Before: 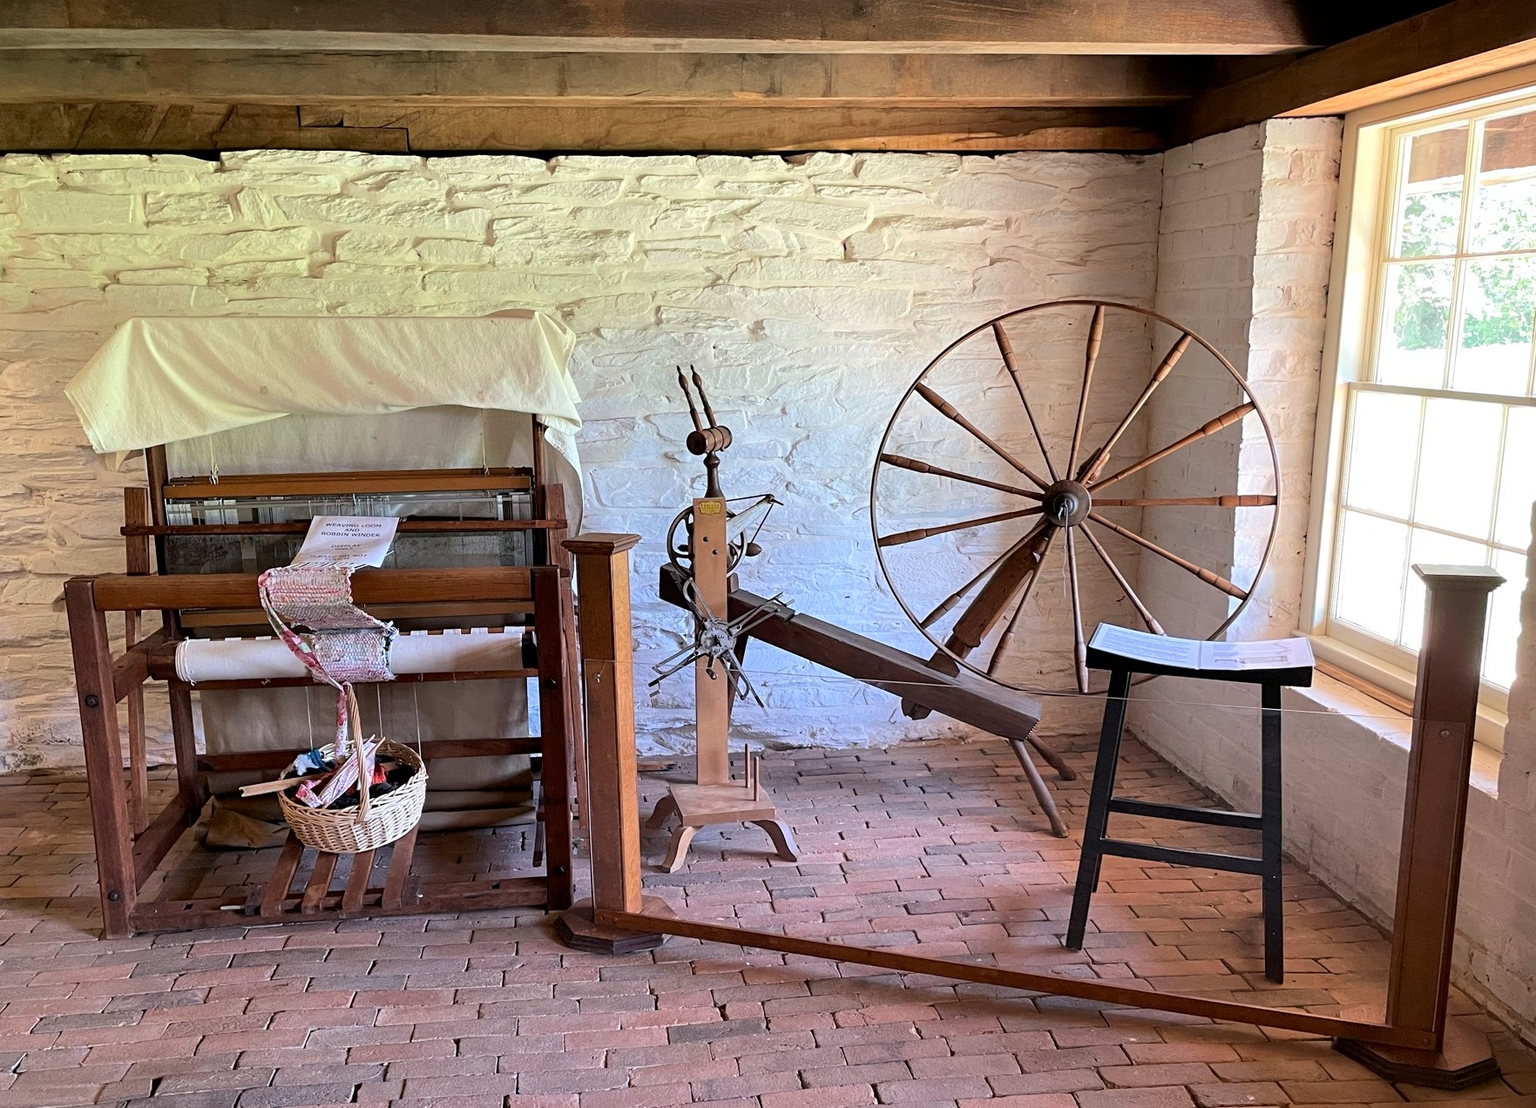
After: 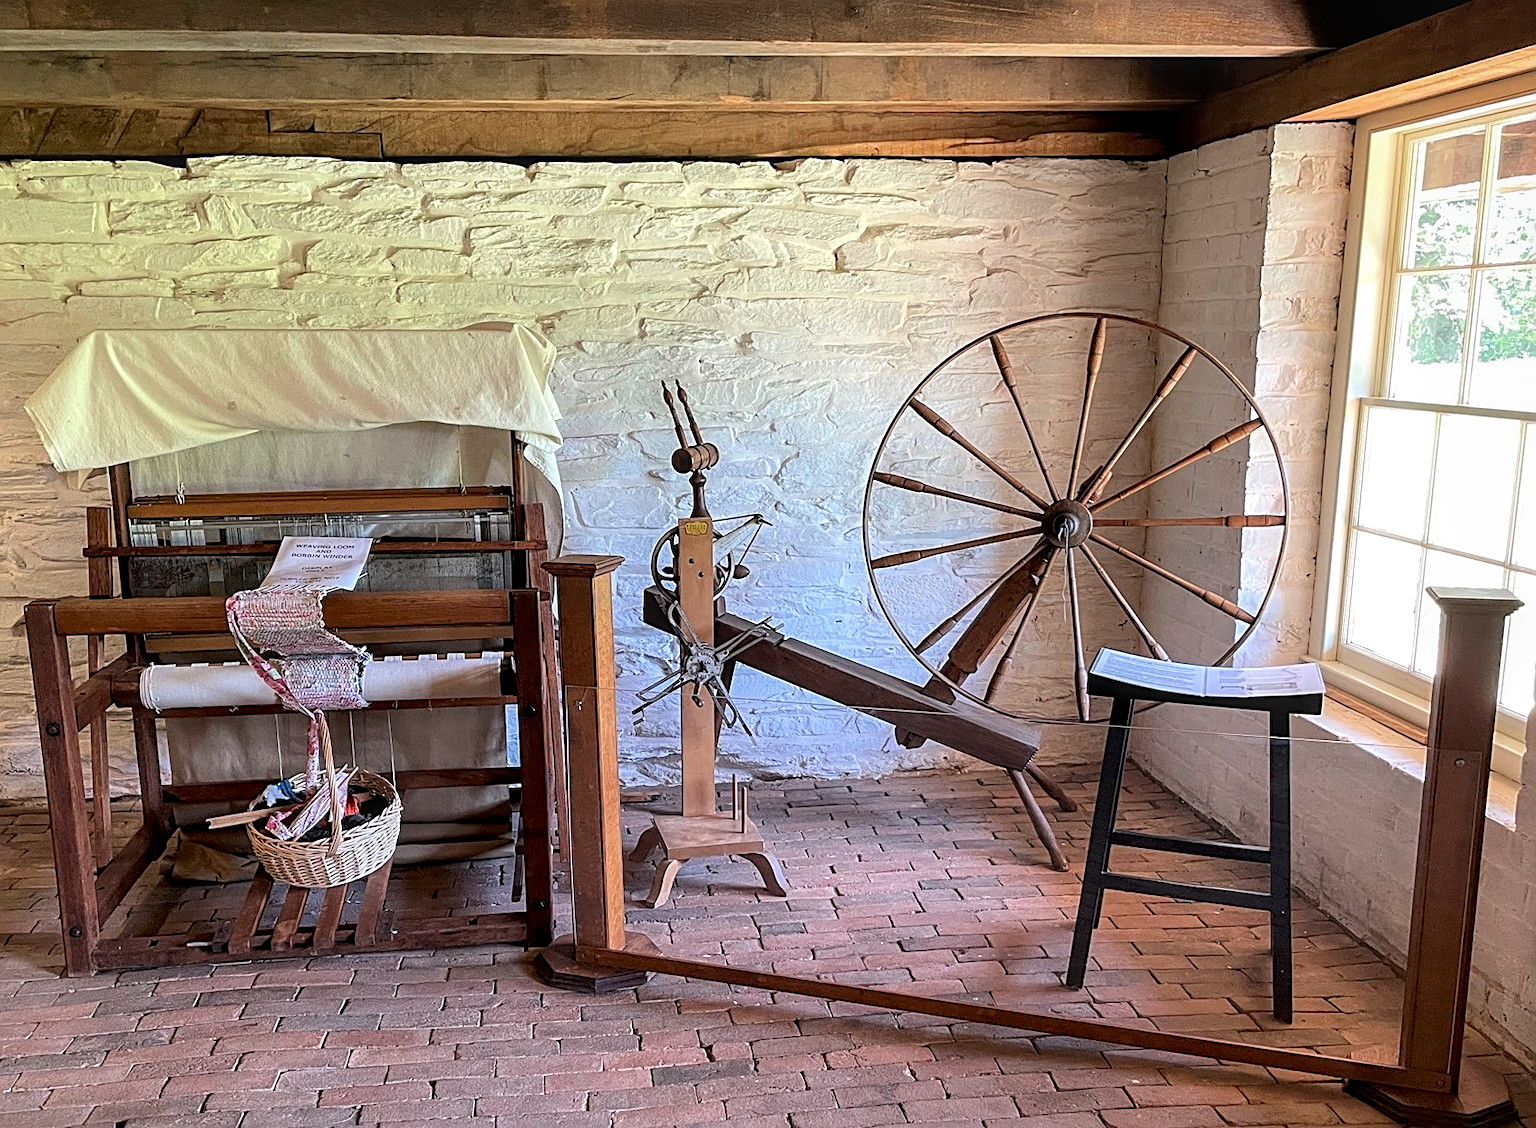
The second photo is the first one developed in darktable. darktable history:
sharpen: on, module defaults
local contrast: on, module defaults
crop and rotate: left 2.737%, right 1.068%, bottom 2.079%
